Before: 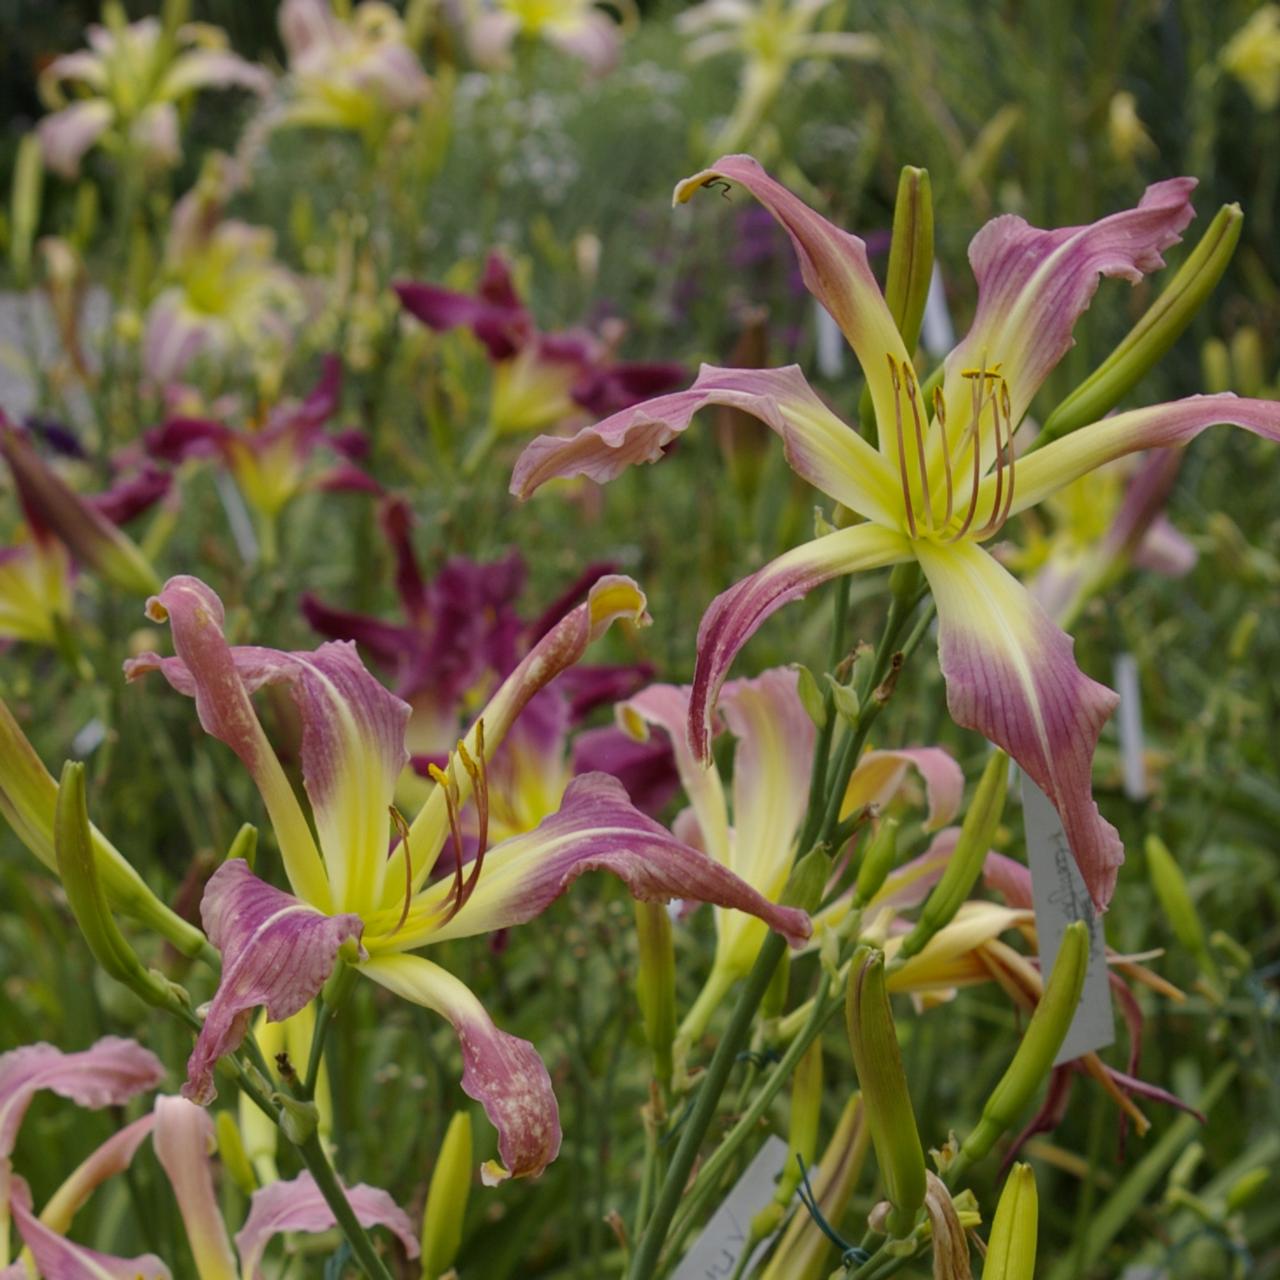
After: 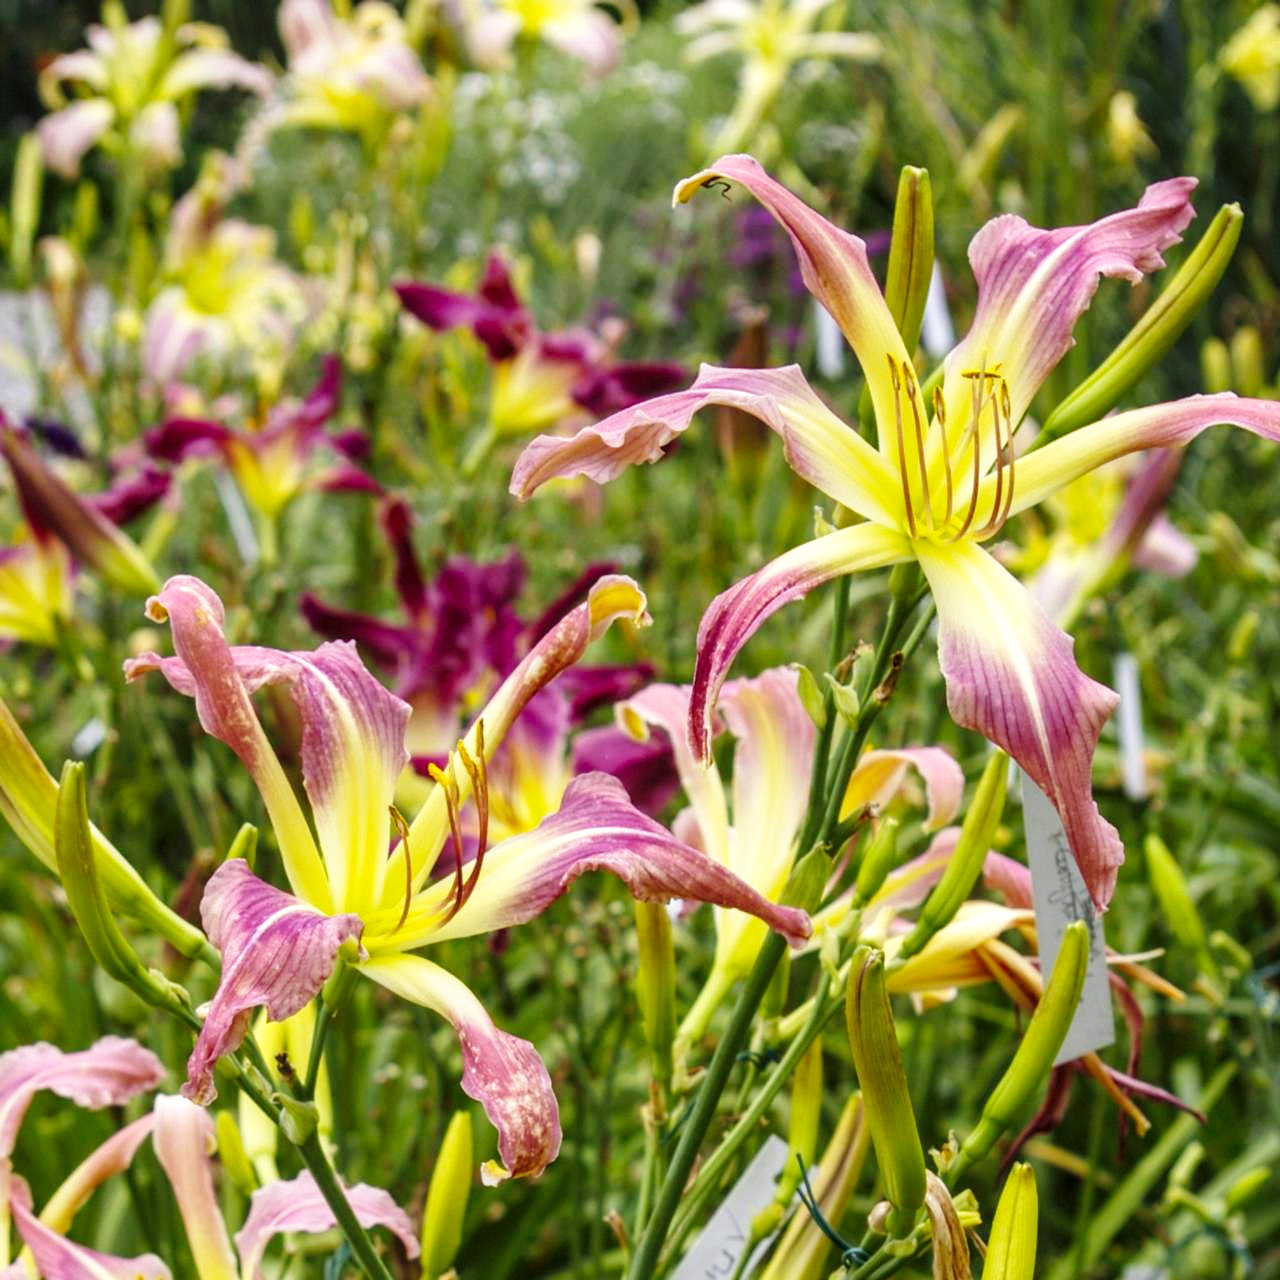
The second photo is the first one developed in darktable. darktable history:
local contrast: on, module defaults
base curve: curves: ch0 [(0, 0) (0.026, 0.03) (0.109, 0.232) (0.351, 0.748) (0.669, 0.968) (1, 1)], preserve colors none
